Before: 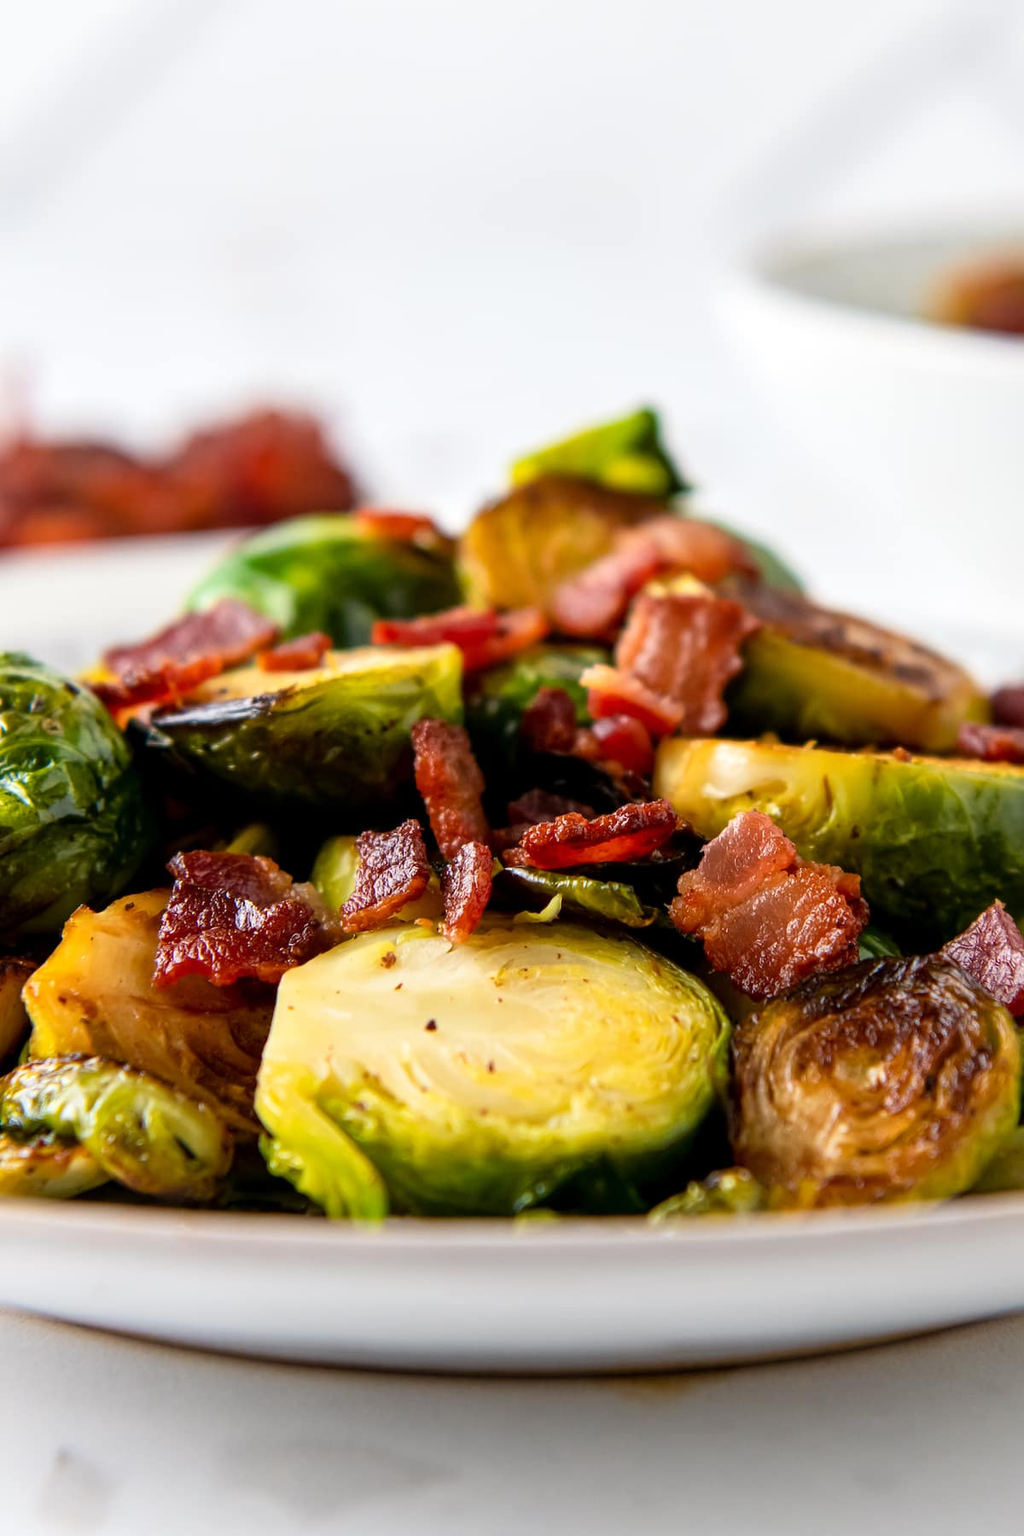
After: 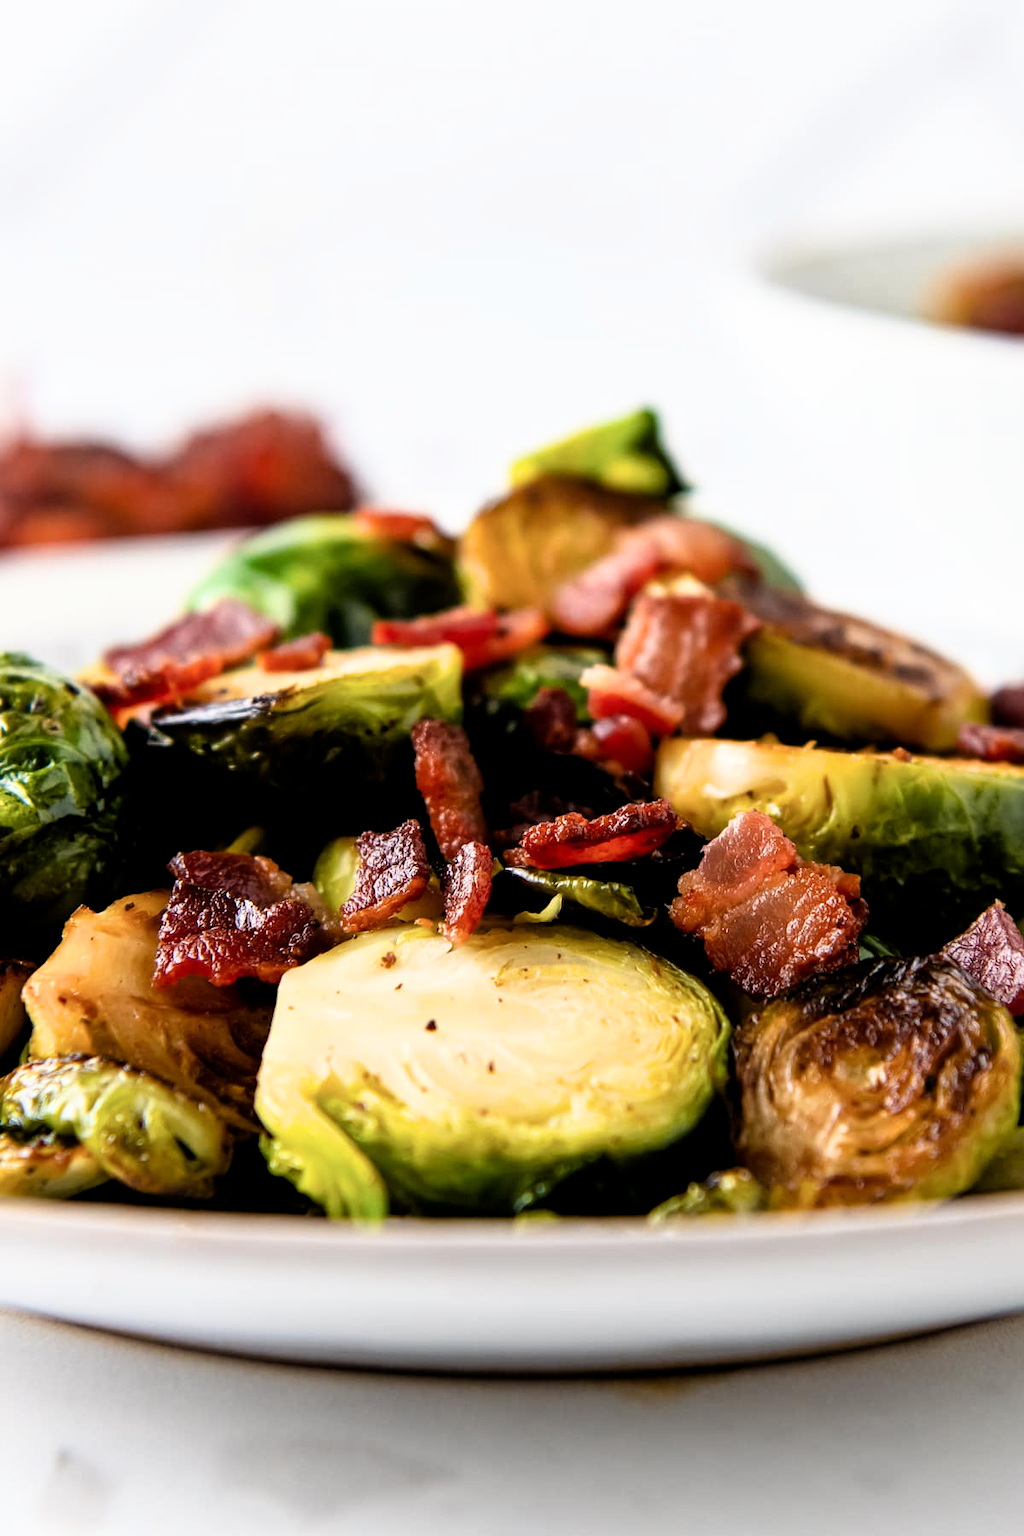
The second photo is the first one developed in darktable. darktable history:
filmic rgb: black relative exposure -8.7 EV, white relative exposure 2.73 EV, target black luminance 0%, hardness 6.27, latitude 76.67%, contrast 1.326, shadows ↔ highlights balance -0.305%
